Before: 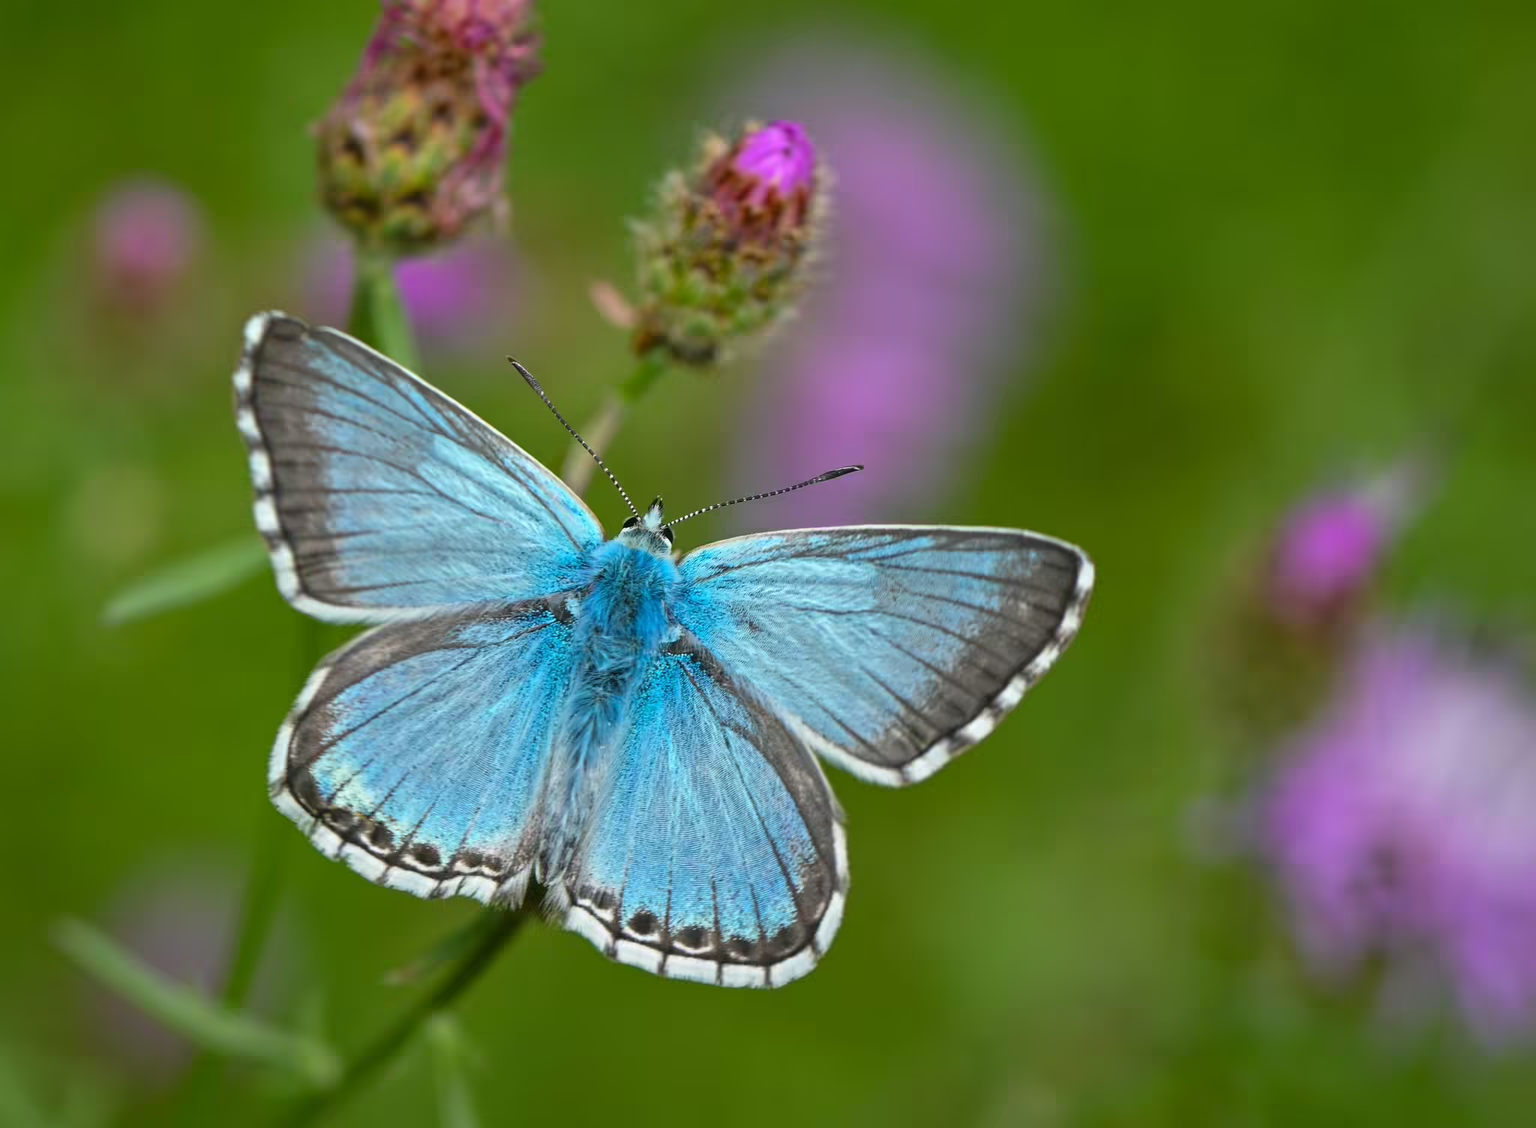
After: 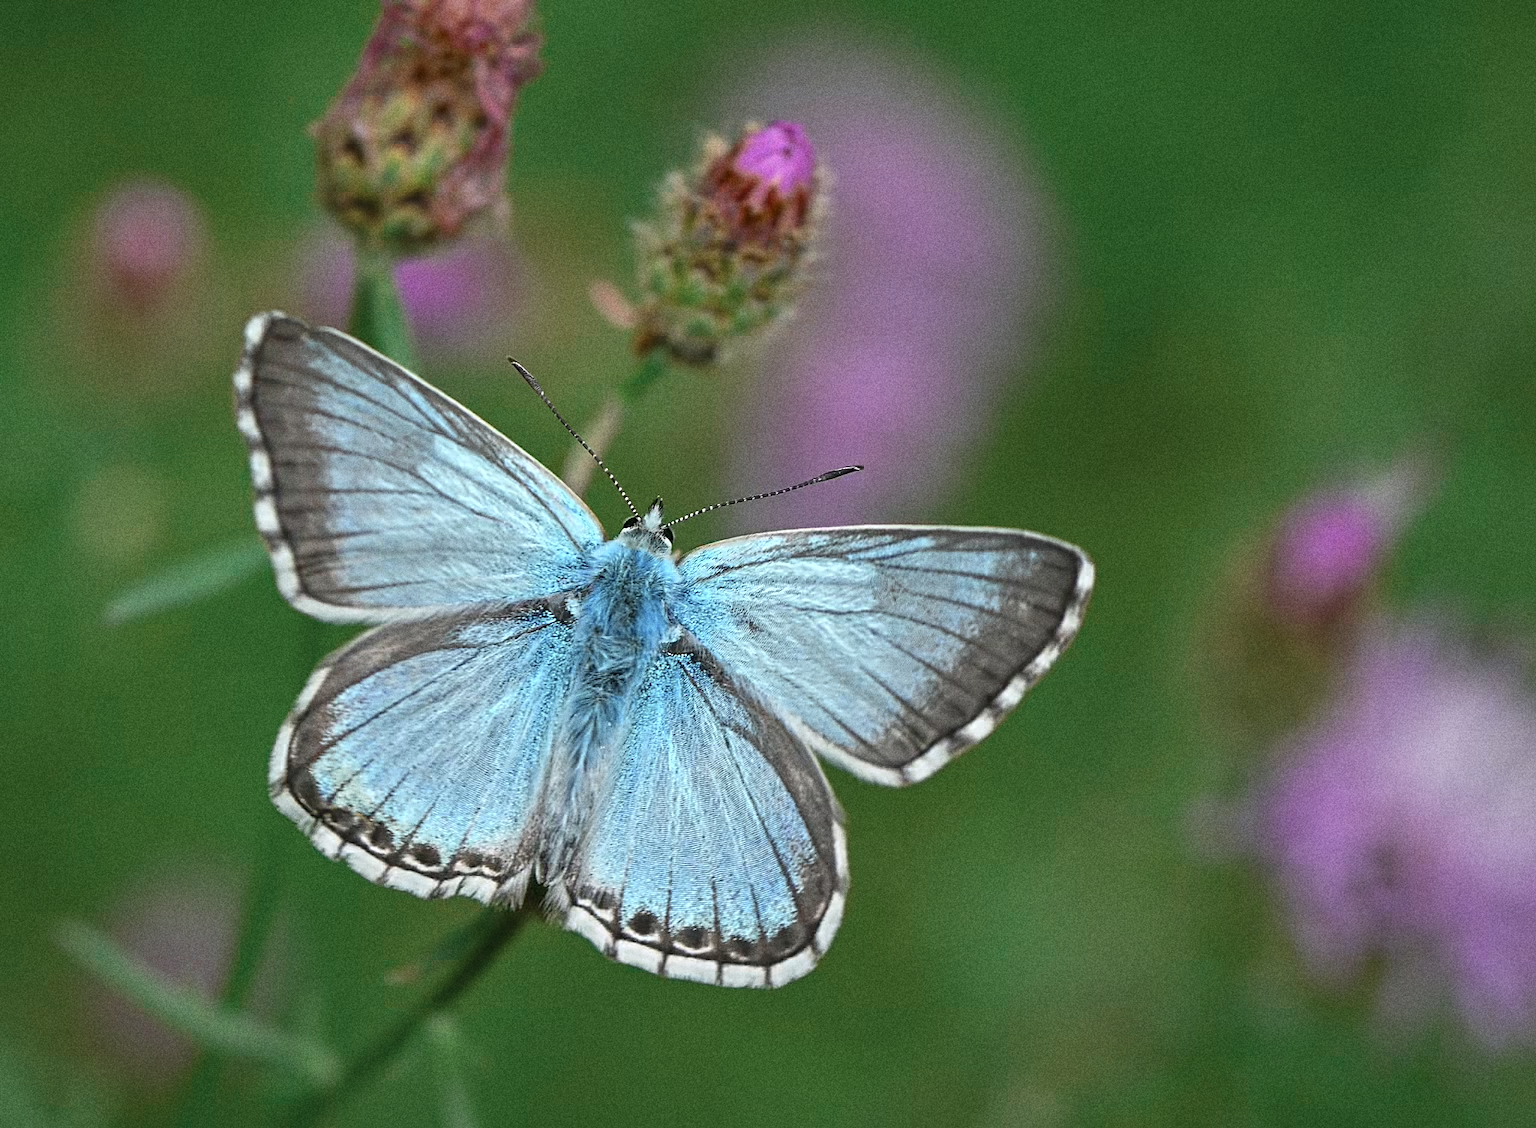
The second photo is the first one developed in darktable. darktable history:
color zones: curves: ch0 [(0, 0.5) (0.125, 0.4) (0.25, 0.5) (0.375, 0.4) (0.5, 0.4) (0.625, 0.6) (0.75, 0.6) (0.875, 0.5)]; ch1 [(0, 0.35) (0.125, 0.45) (0.25, 0.35) (0.375, 0.35) (0.5, 0.35) (0.625, 0.35) (0.75, 0.45) (0.875, 0.35)]; ch2 [(0, 0.6) (0.125, 0.5) (0.25, 0.5) (0.375, 0.6) (0.5, 0.6) (0.625, 0.5) (0.75, 0.5) (0.875, 0.5)]
grain: coarseness 9.61 ISO, strength 35.62%
sharpen: on, module defaults
